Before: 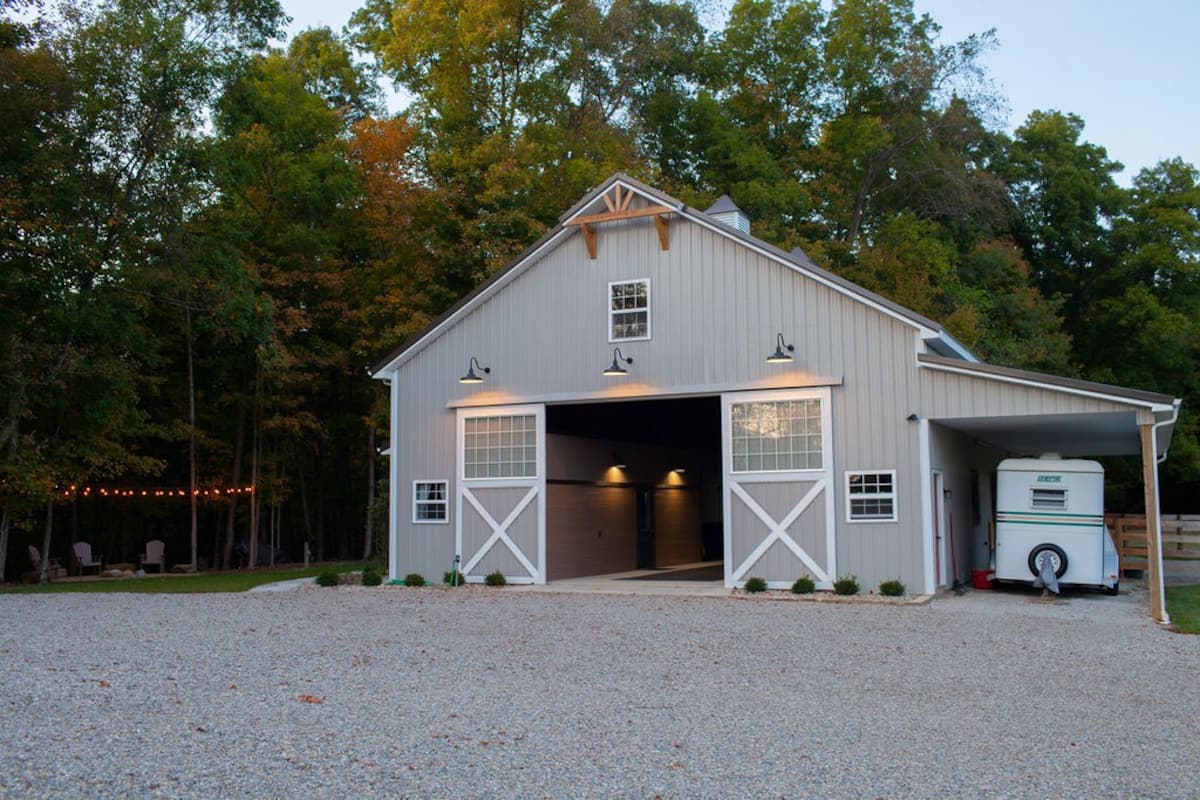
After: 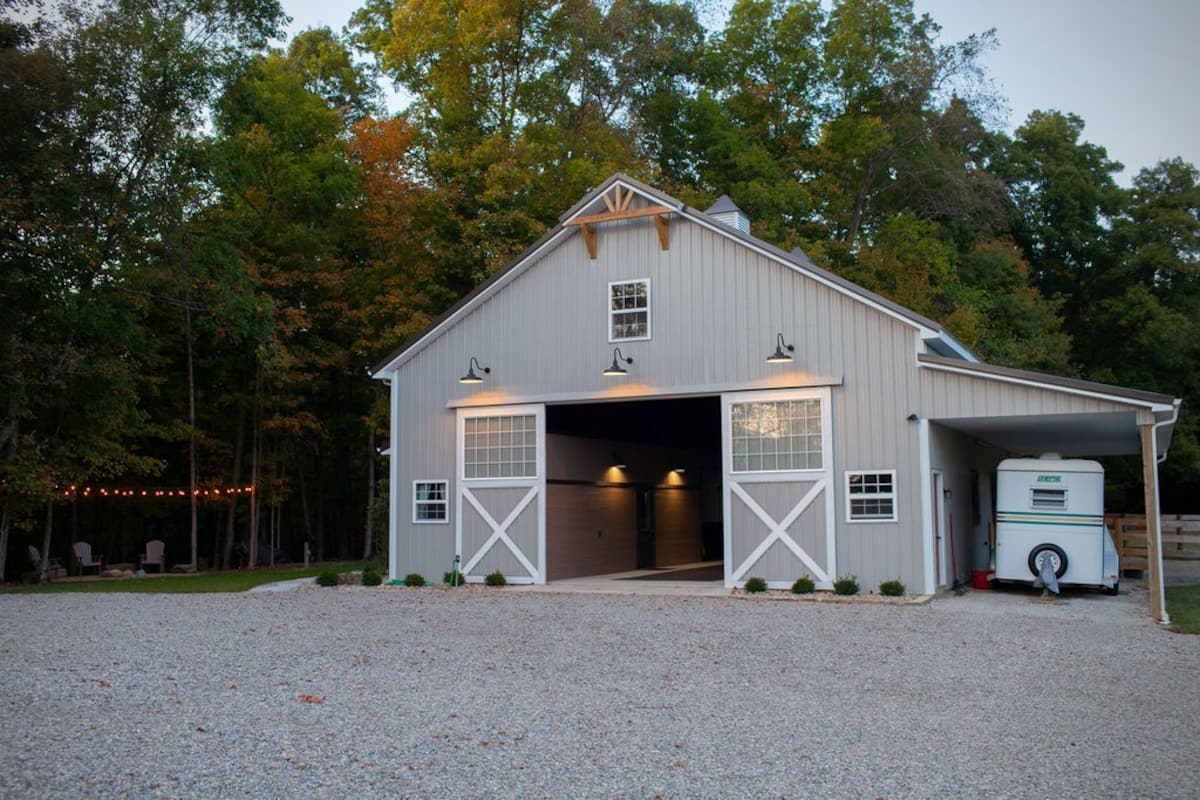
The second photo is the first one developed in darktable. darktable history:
vignetting: center (-0.035, 0.147)
